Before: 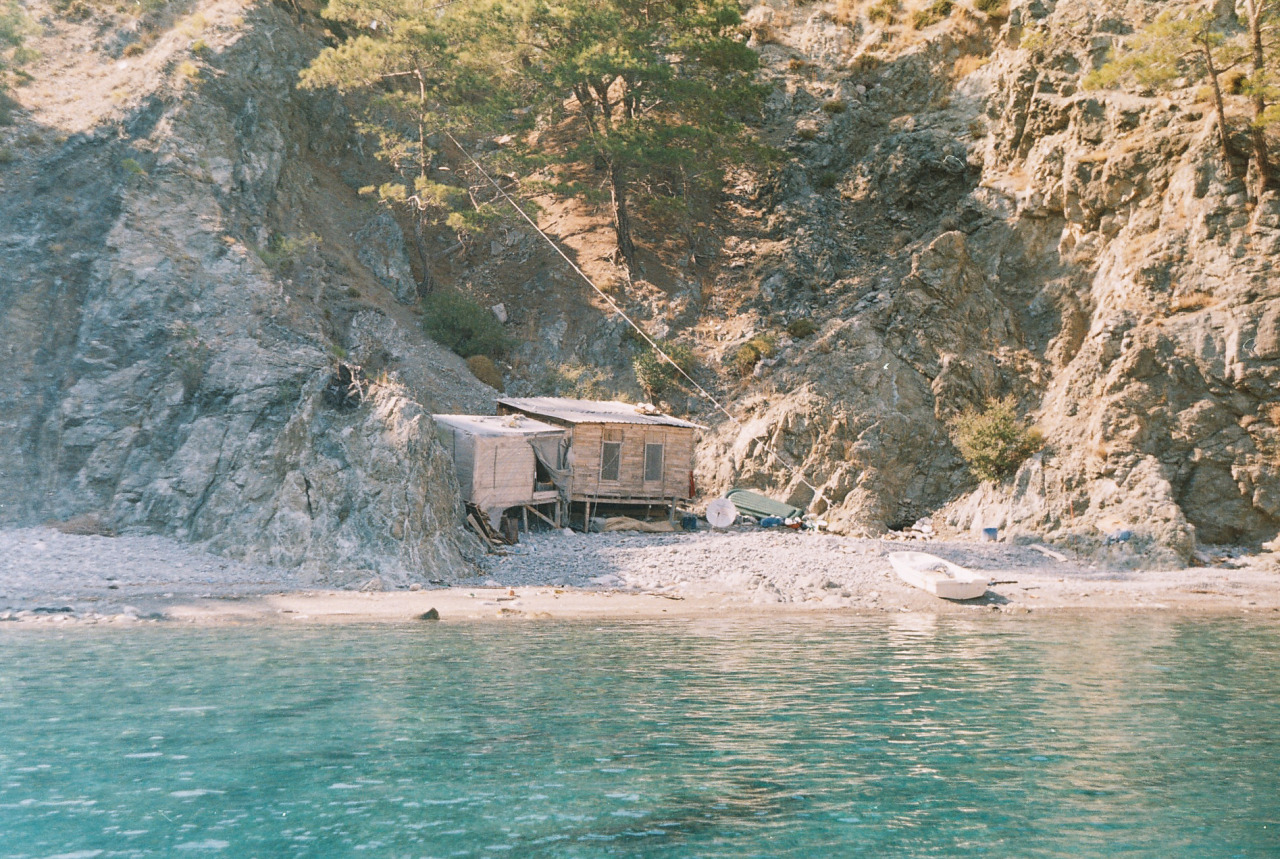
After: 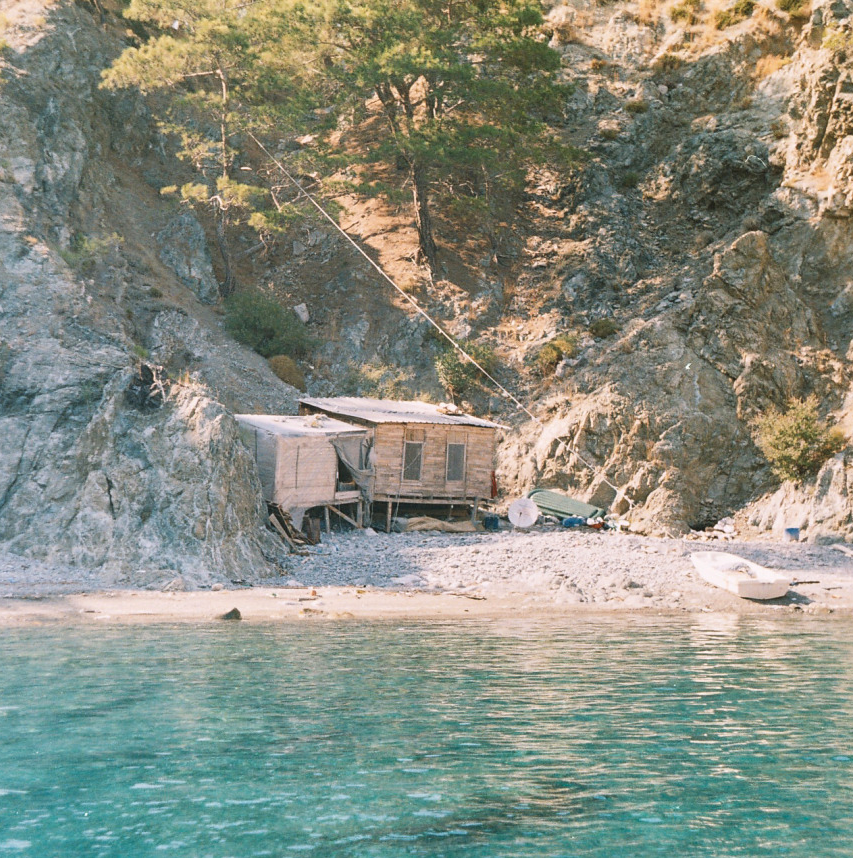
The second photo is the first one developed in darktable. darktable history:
shadows and highlights: shadows 20.91, highlights -35.45, soften with gaussian
crop and rotate: left 15.546%, right 17.787%
contrast brightness saturation: contrast 0.1, brightness 0.03, saturation 0.09
